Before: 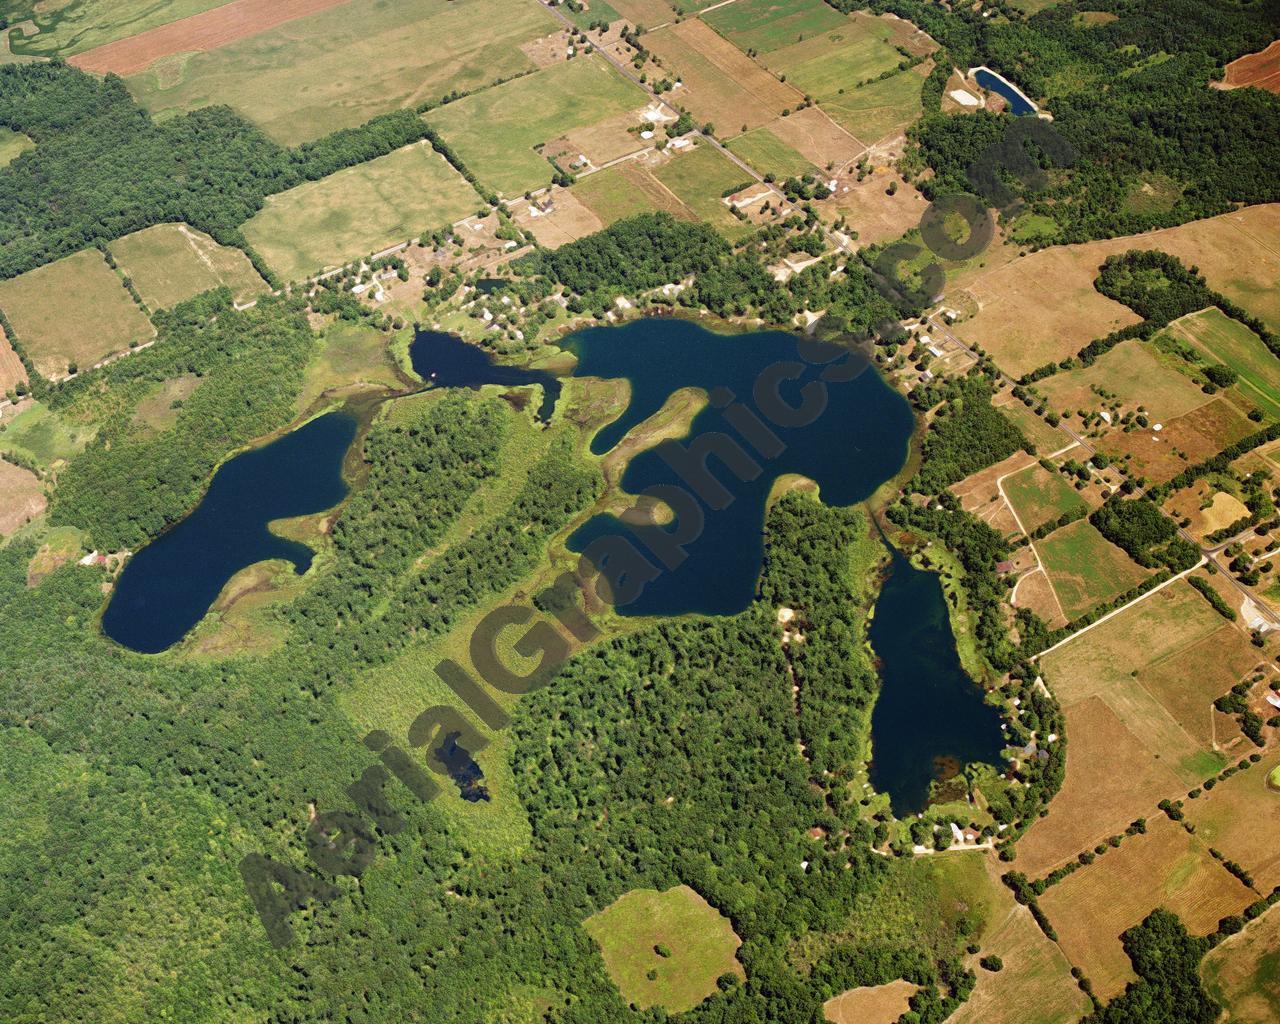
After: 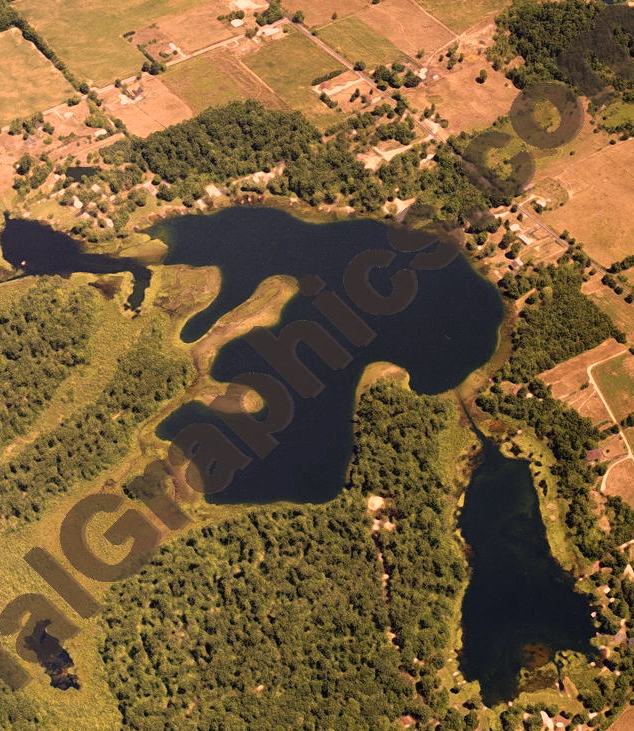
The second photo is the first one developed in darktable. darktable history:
crop: left 32.075%, top 10.976%, right 18.355%, bottom 17.596%
color correction: highlights a* 40, highlights b* 40, saturation 0.69
